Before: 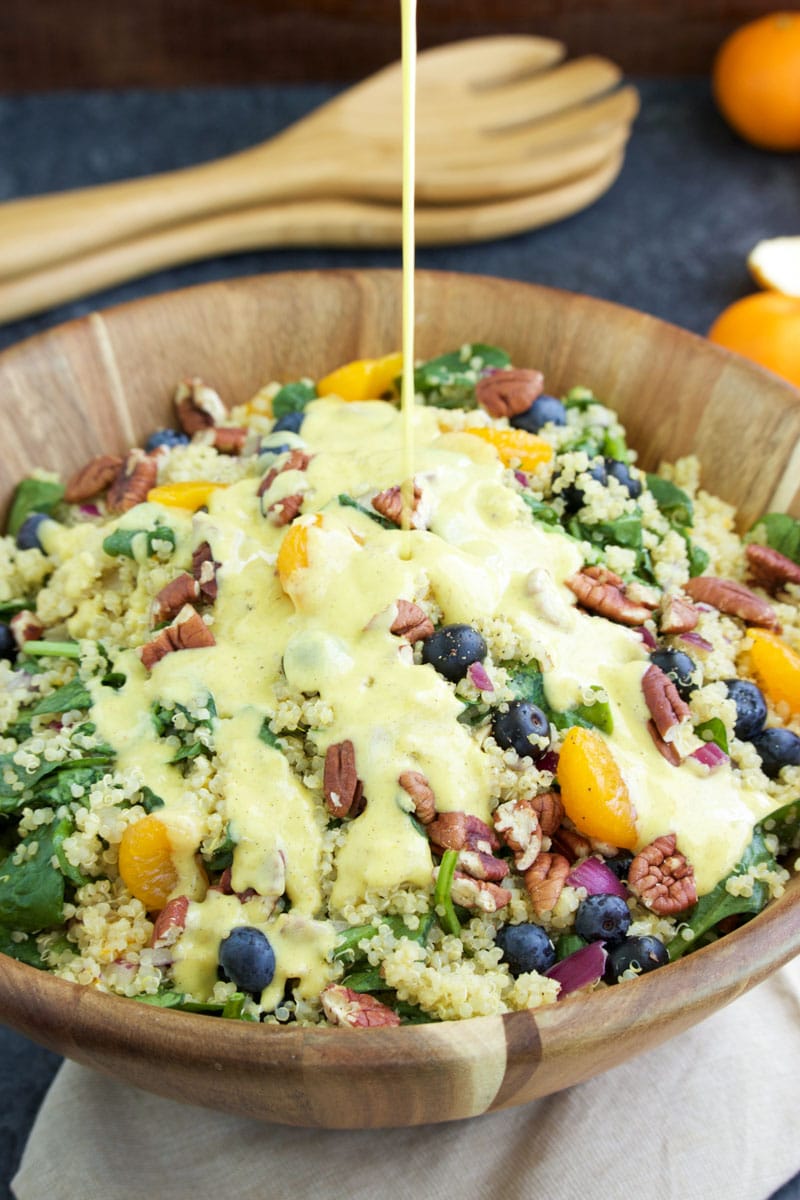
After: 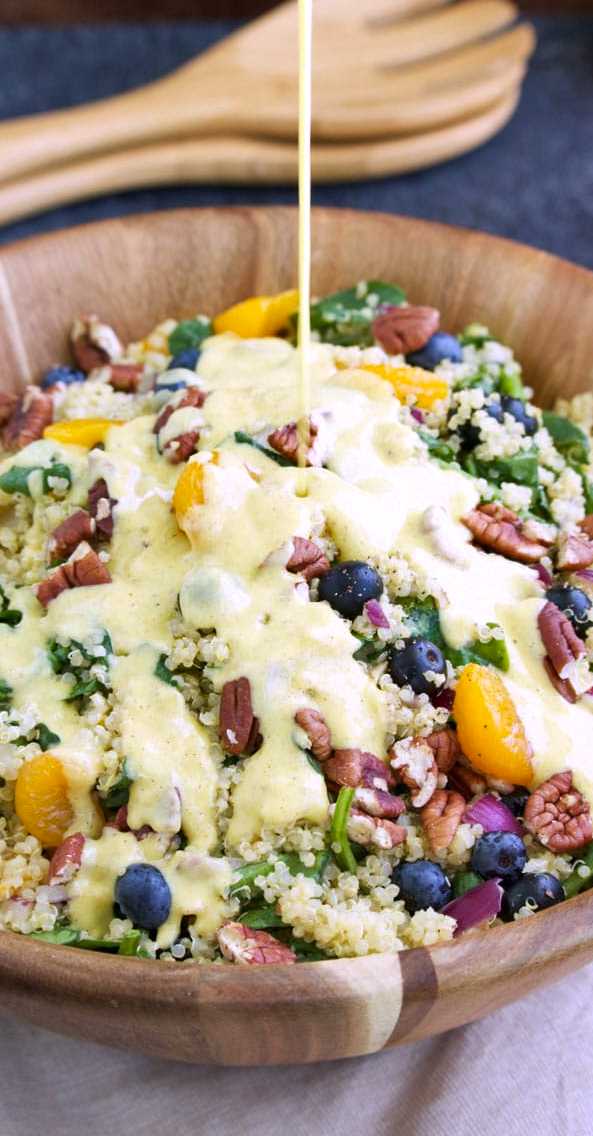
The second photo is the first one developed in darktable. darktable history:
shadows and highlights: soften with gaussian
white balance: red 1.042, blue 1.17
crop and rotate: left 13.15%, top 5.251%, right 12.609%
